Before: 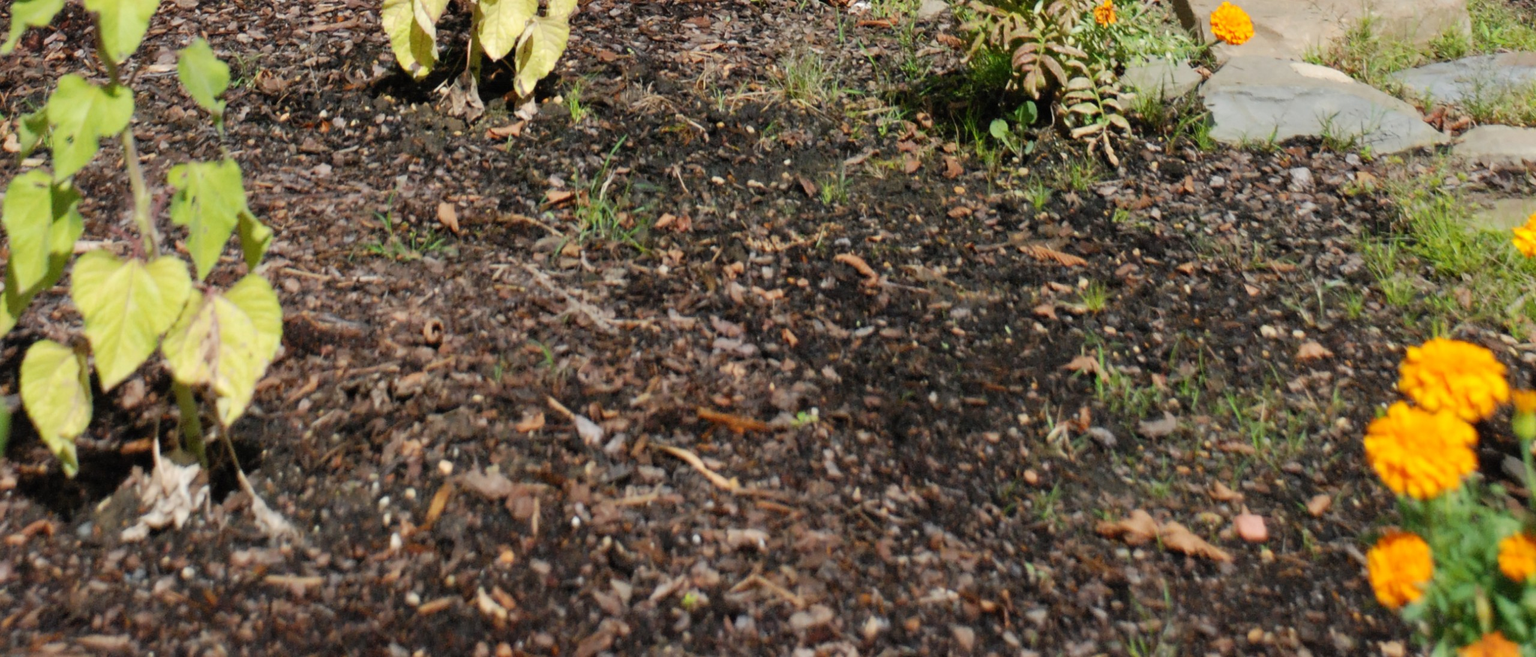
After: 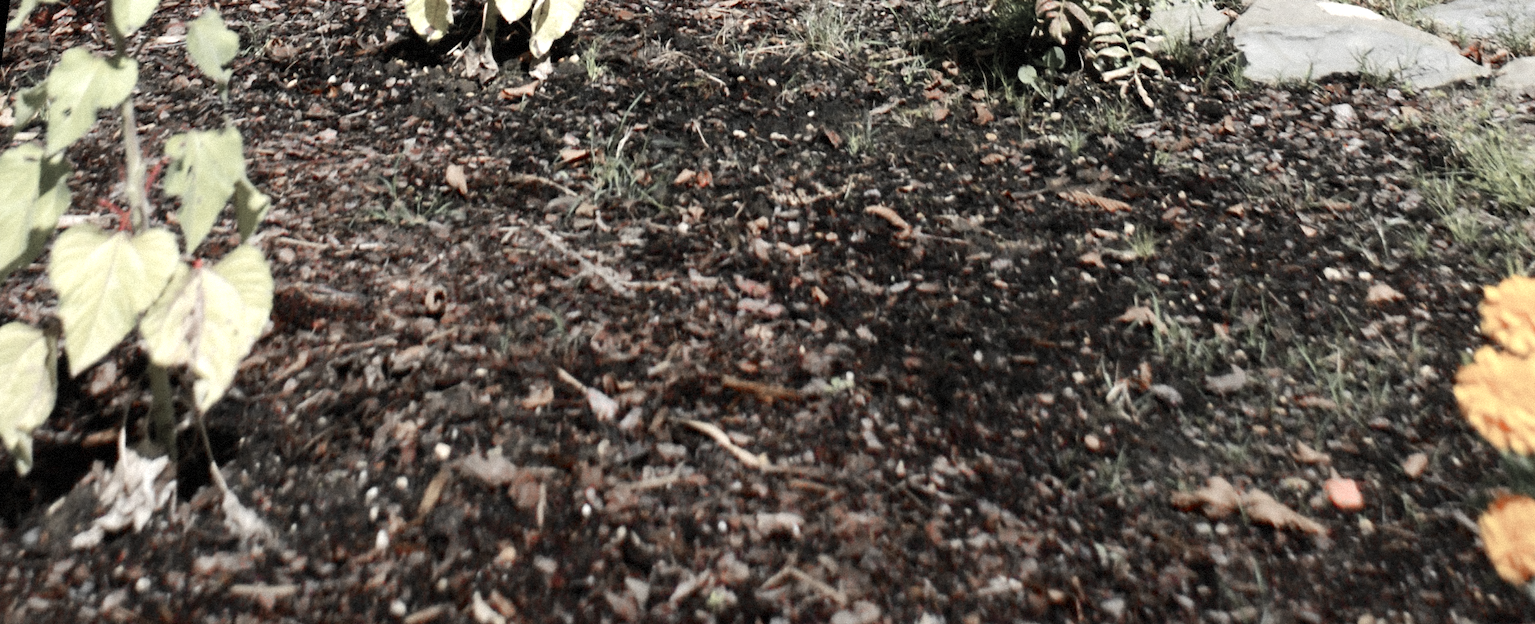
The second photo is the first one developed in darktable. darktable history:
color zones: curves: ch1 [(0, 0.831) (0.08, 0.771) (0.157, 0.268) (0.241, 0.207) (0.562, -0.005) (0.714, -0.013) (0.876, 0.01) (1, 0.831)]
graduated density: rotation -180°, offset 27.42
rotate and perspective: rotation -1.68°, lens shift (vertical) -0.146, crop left 0.049, crop right 0.912, crop top 0.032, crop bottom 0.96
crop and rotate: top 5.609%, bottom 5.609%
contrast brightness saturation: saturation -0.04
tone equalizer: -8 EV -0.75 EV, -7 EV -0.7 EV, -6 EV -0.6 EV, -5 EV -0.4 EV, -3 EV 0.4 EV, -2 EV 0.6 EV, -1 EV 0.7 EV, +0 EV 0.75 EV, edges refinement/feathering 500, mask exposure compensation -1.57 EV, preserve details no
grain: mid-tones bias 0%
